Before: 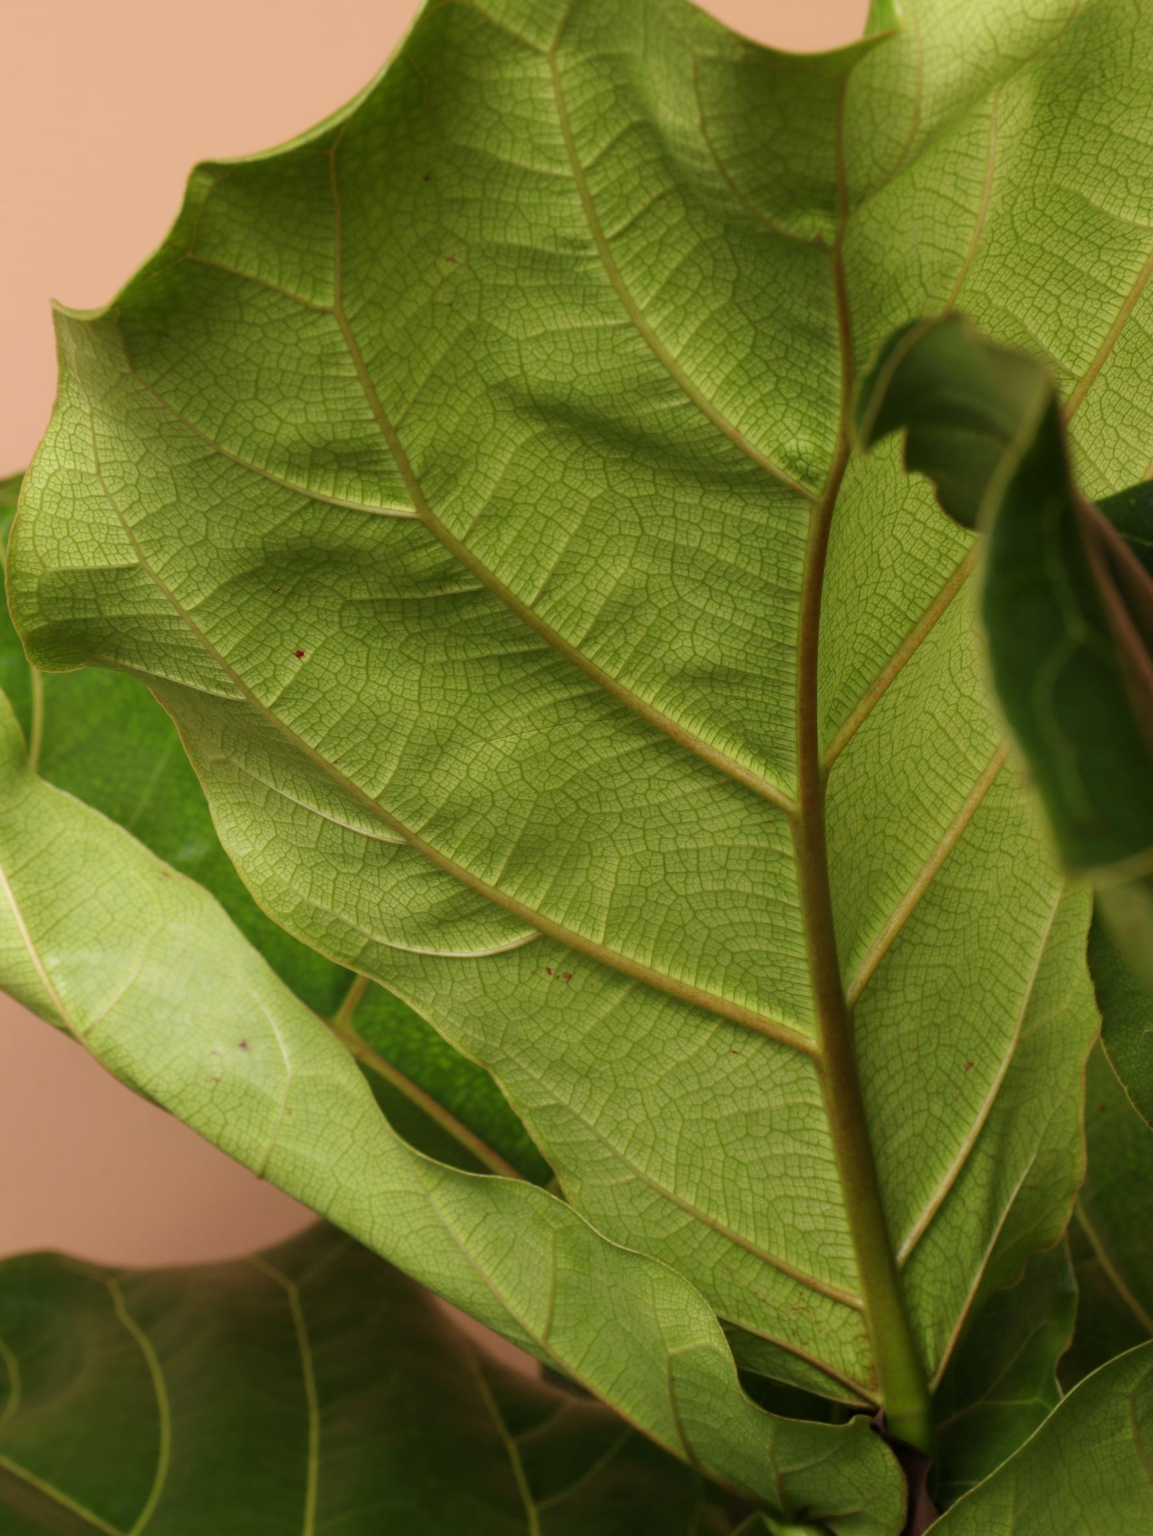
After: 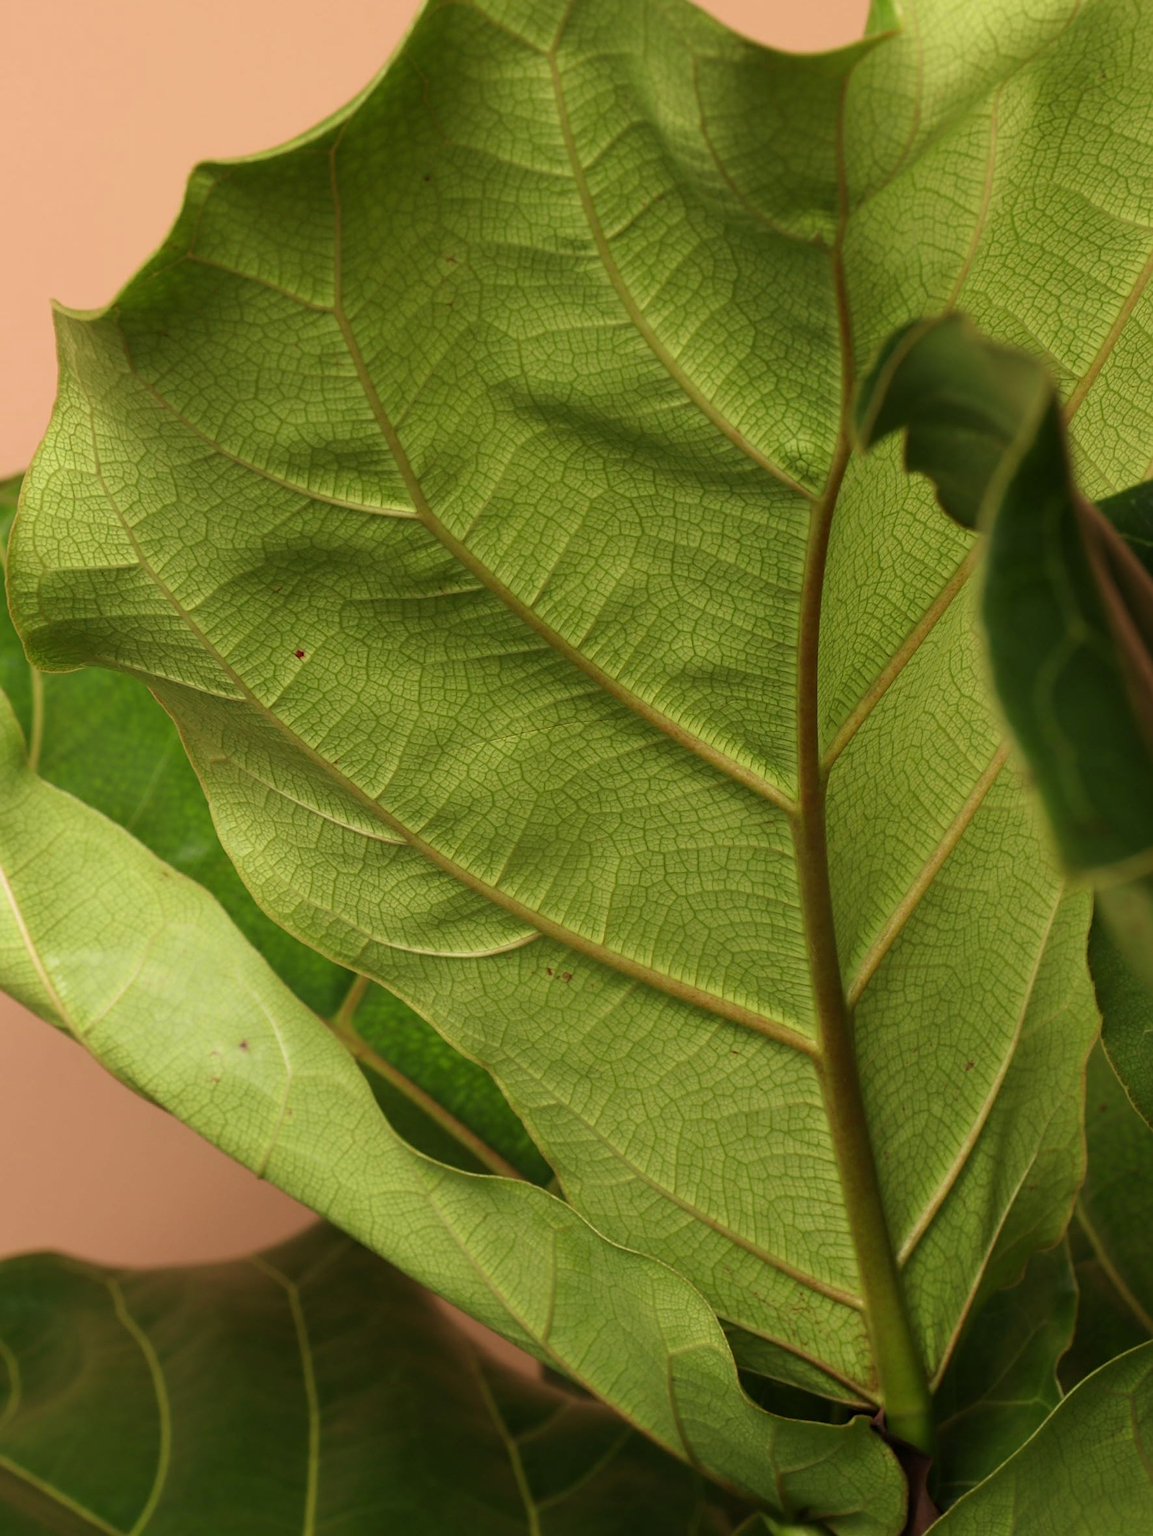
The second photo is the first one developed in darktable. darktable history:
sharpen: on, module defaults
velvia: on, module defaults
